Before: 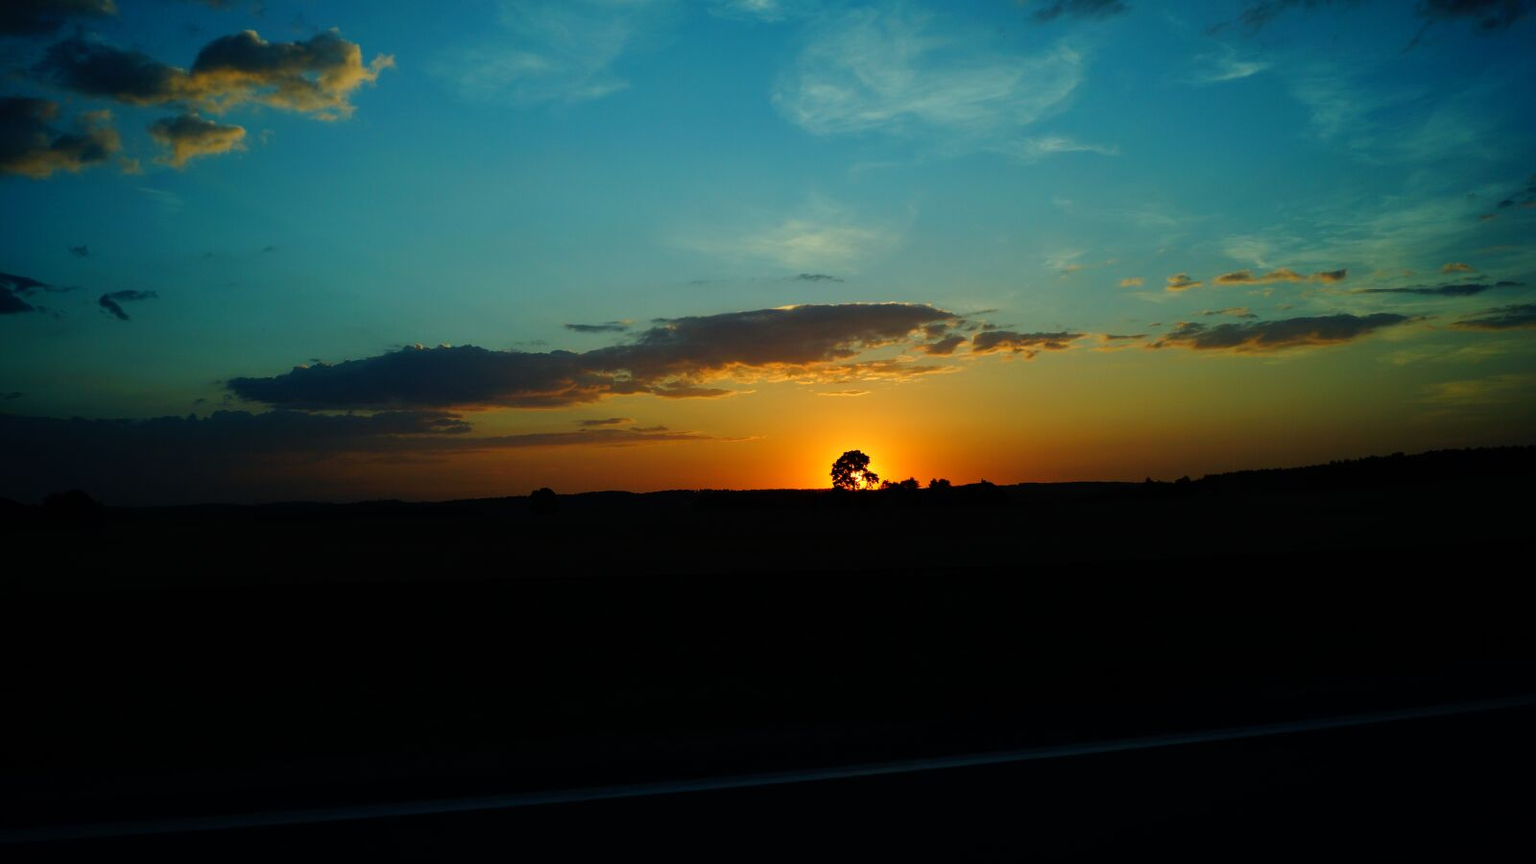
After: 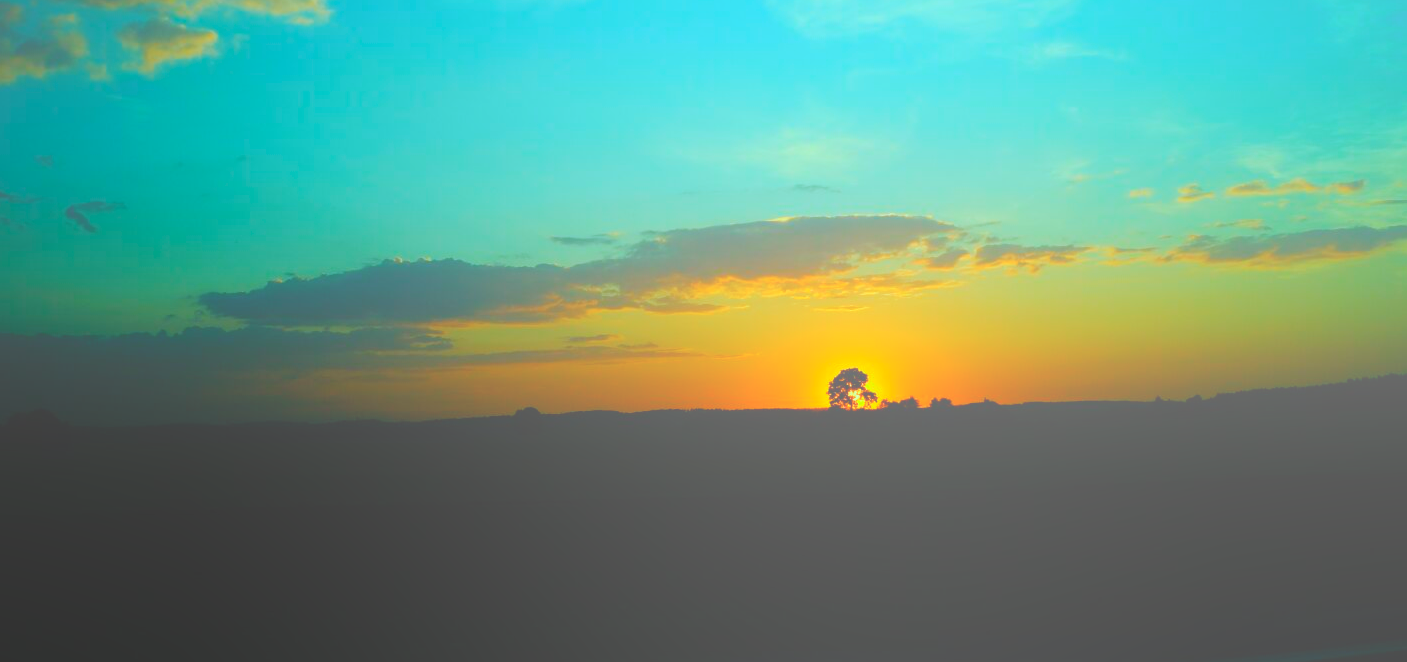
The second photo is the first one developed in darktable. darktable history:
crop and rotate: left 2.425%, top 11.305%, right 9.6%, bottom 15.08%
bloom: size 70%, threshold 25%, strength 70%
color balance rgb: shadows lift › chroma 11.71%, shadows lift › hue 133.46°, highlights gain › chroma 4%, highlights gain › hue 200.2°, perceptual saturation grading › global saturation 18.05%
